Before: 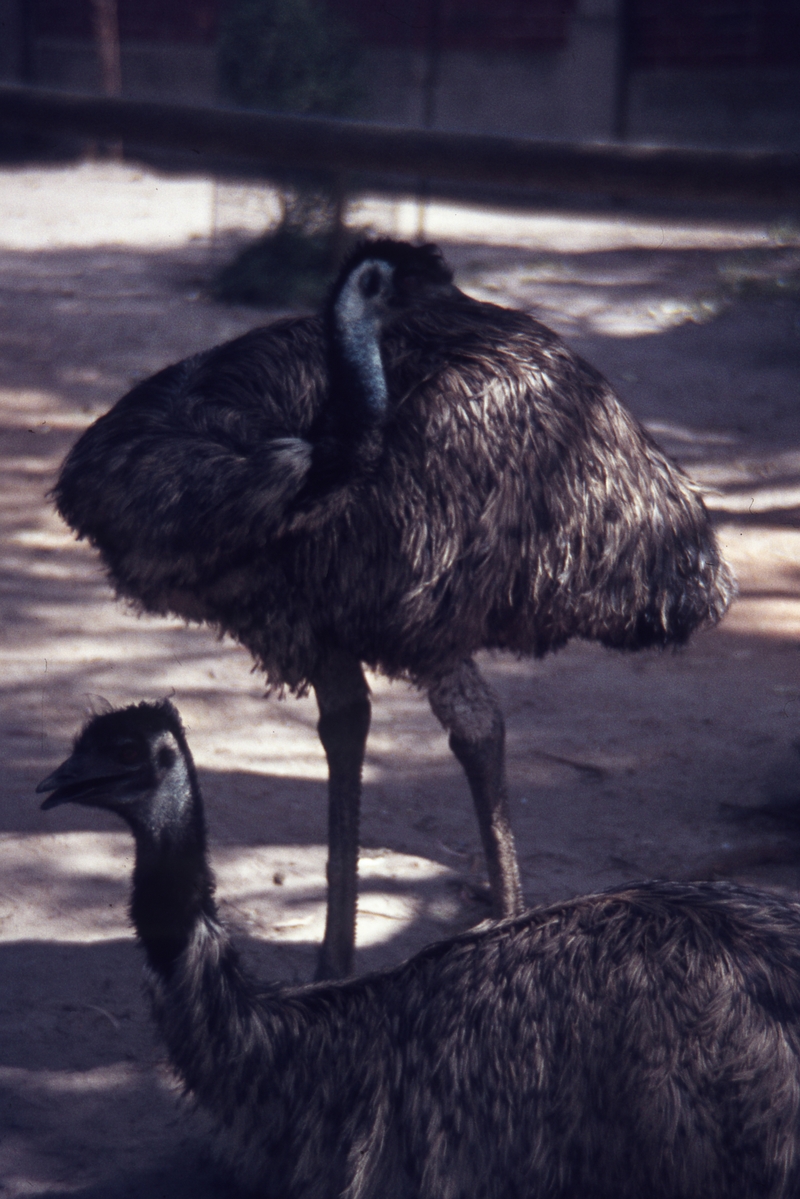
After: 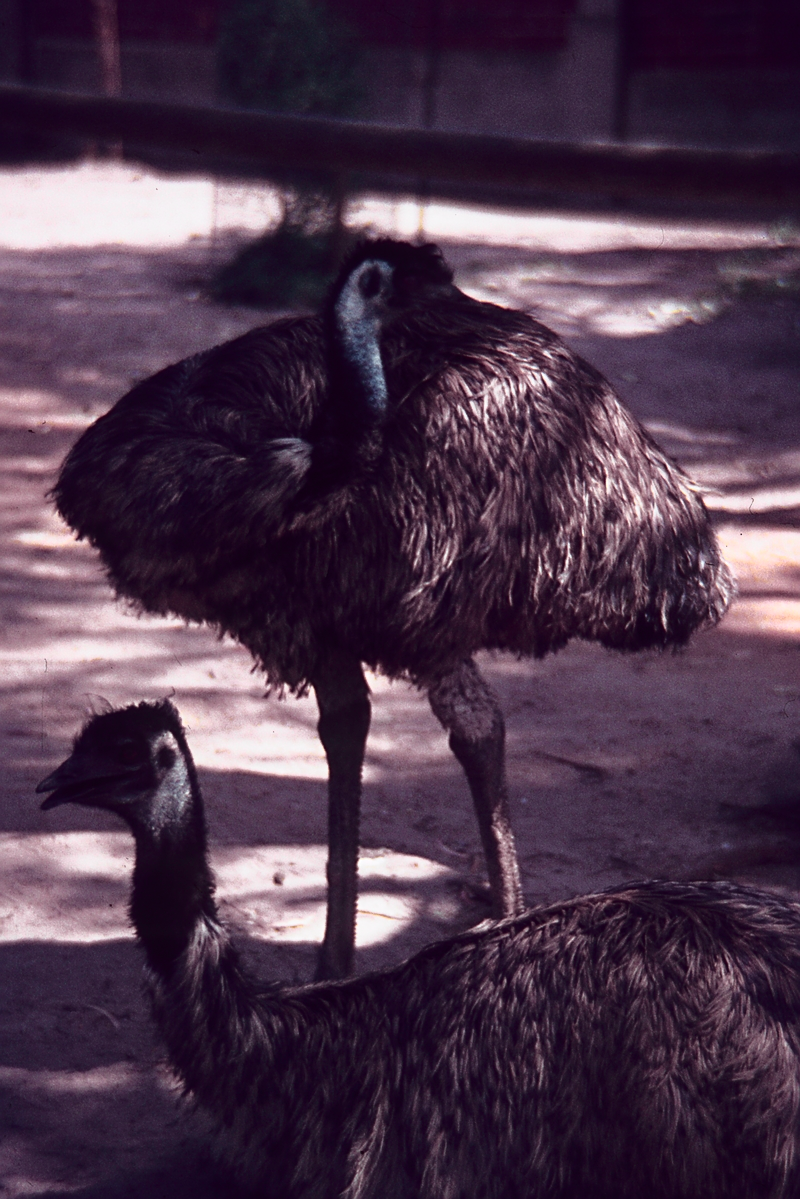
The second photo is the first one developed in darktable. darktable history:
sharpen: on, module defaults
tone curve: curves: ch0 [(0, 0) (0.105, 0.068) (0.195, 0.162) (0.283, 0.283) (0.384, 0.404) (0.485, 0.531) (0.638, 0.681) (0.795, 0.879) (1, 0.977)]; ch1 [(0, 0) (0.161, 0.092) (0.35, 0.33) (0.379, 0.401) (0.456, 0.469) (0.498, 0.506) (0.521, 0.549) (0.58, 0.624) (0.635, 0.671) (1, 1)]; ch2 [(0, 0) (0.371, 0.362) (0.437, 0.437) (0.483, 0.484) (0.53, 0.515) (0.56, 0.58) (0.622, 0.606) (1, 1)], color space Lab, independent channels, preserve colors none
